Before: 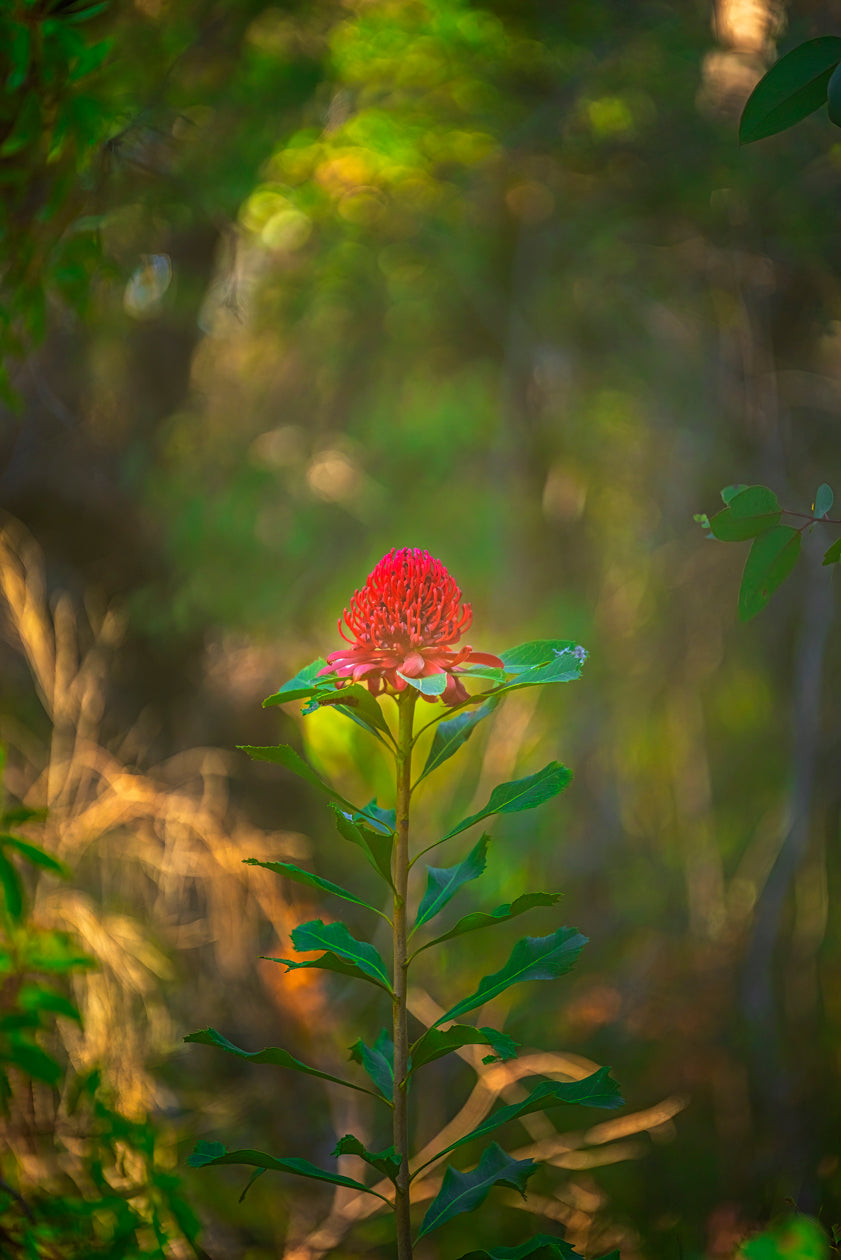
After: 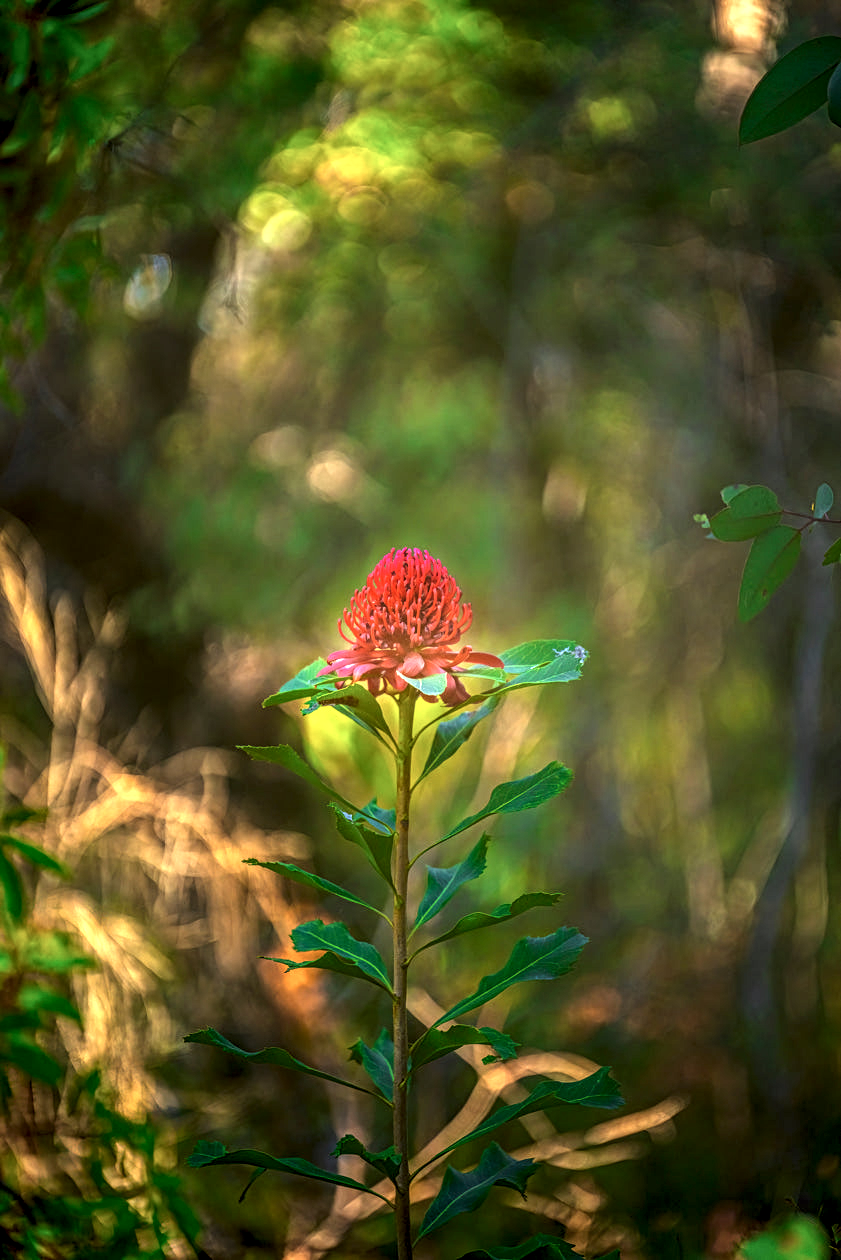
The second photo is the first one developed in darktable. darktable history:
local contrast: highlights 18%, detail 187%
